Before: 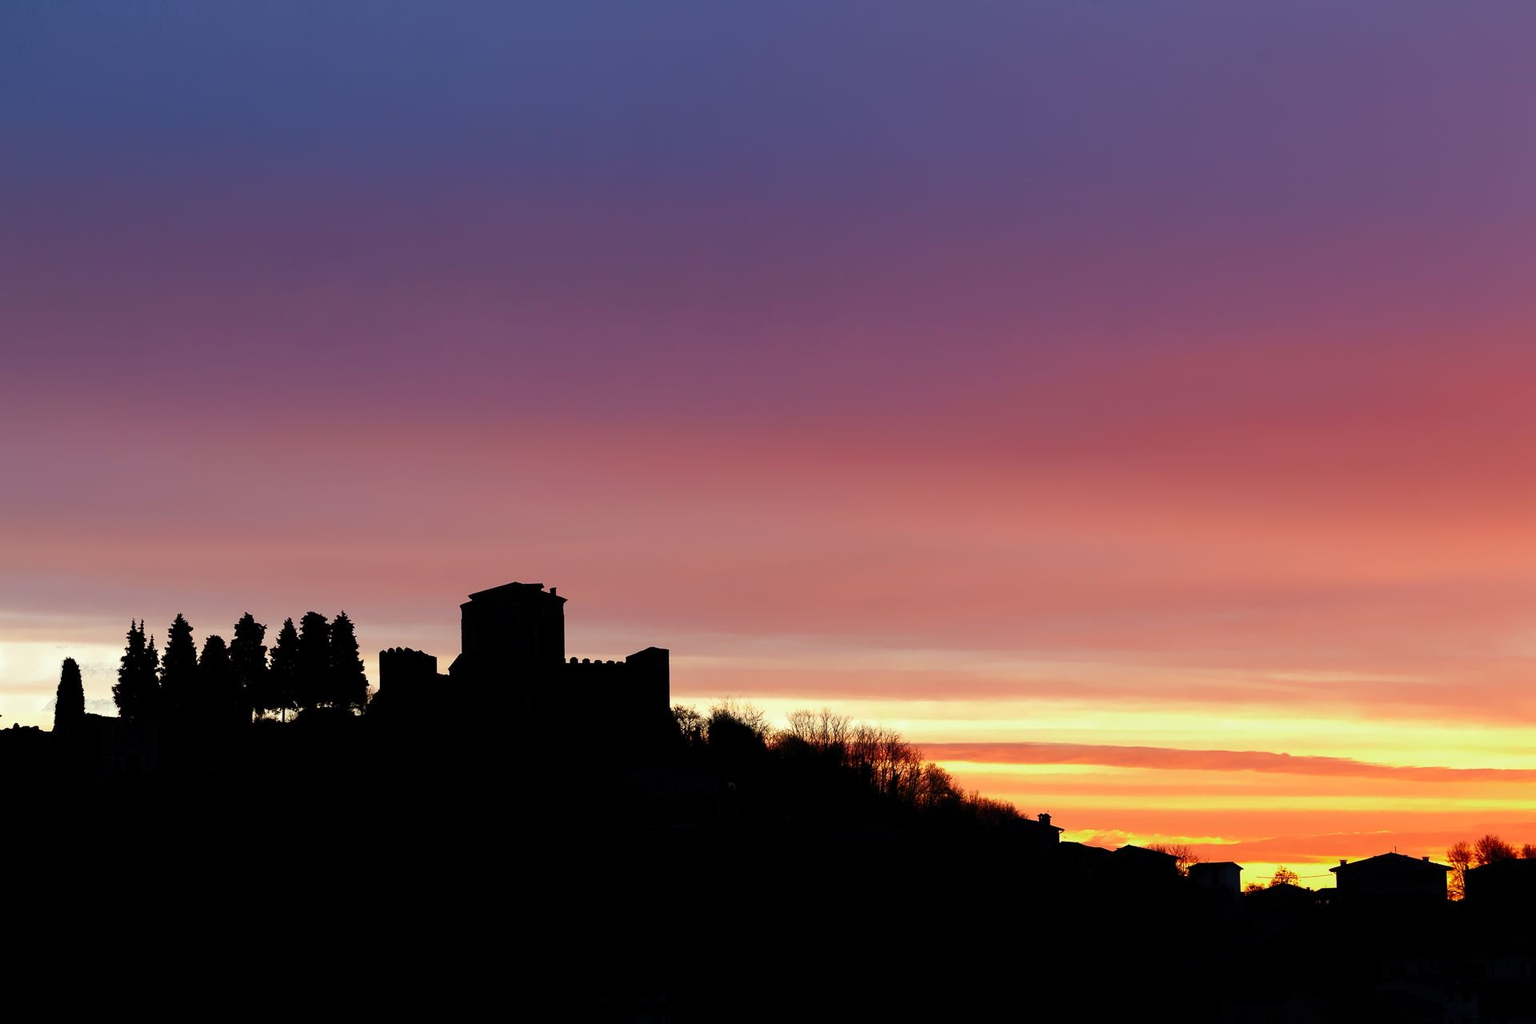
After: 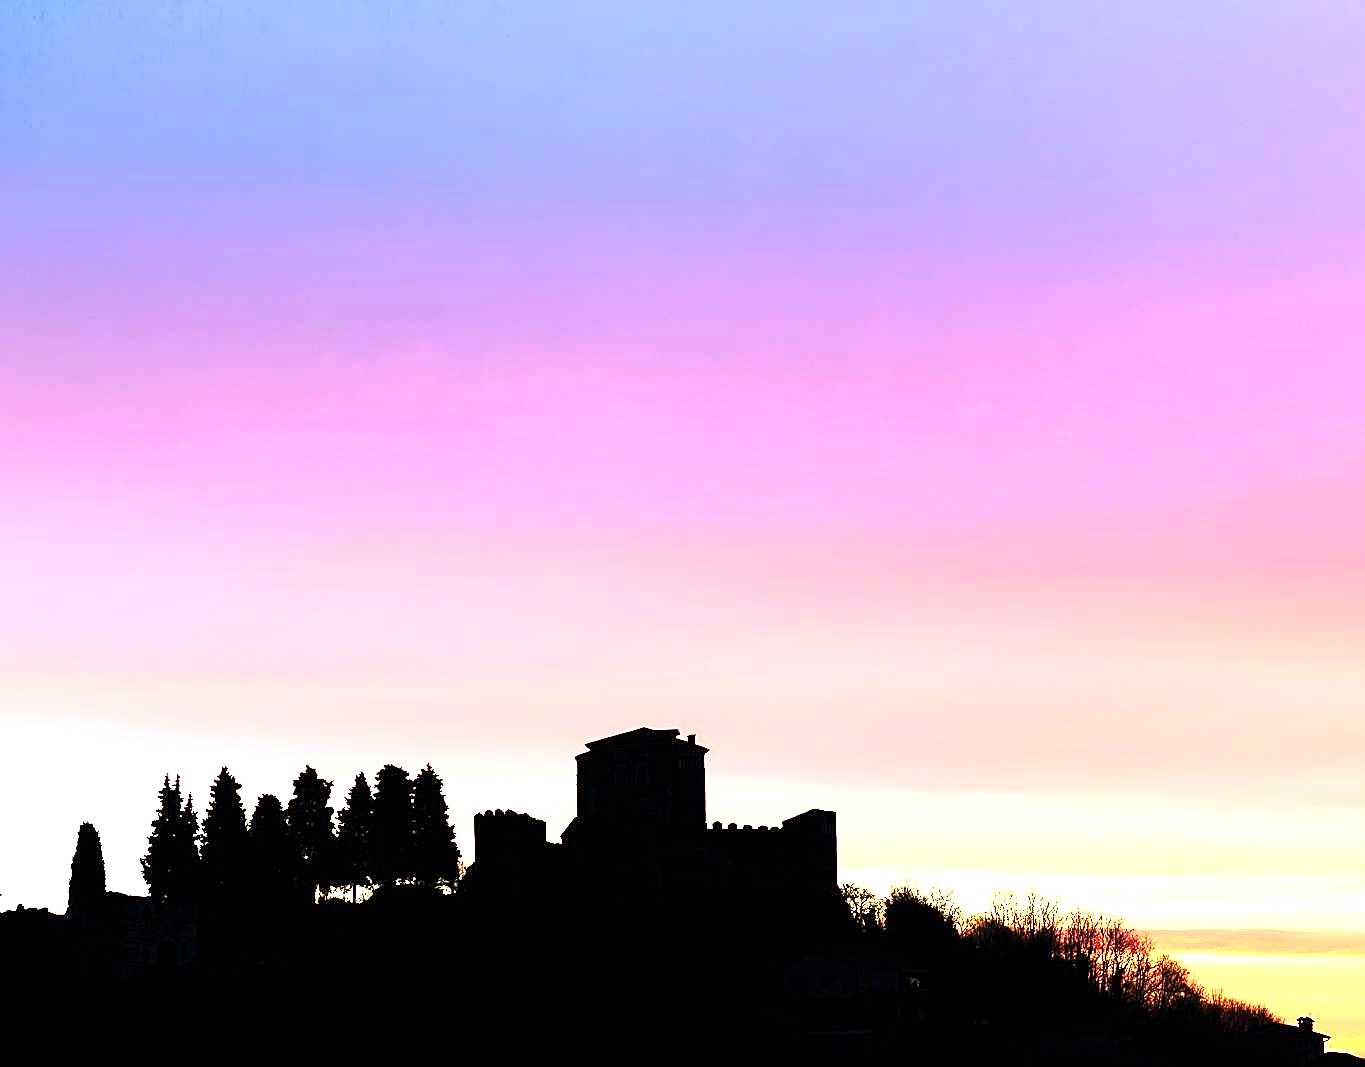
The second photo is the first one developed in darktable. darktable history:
tone curve: curves: ch0 [(0, 0) (0.004, 0.001) (0.133, 0.078) (0.325, 0.241) (0.832, 0.917) (1, 1)], color space Lab, linked channels, preserve colors none
crop: right 28.885%, bottom 16.626%
sharpen: radius 1.4, amount 1.25, threshold 0.7
exposure: exposure 2.25 EV, compensate highlight preservation false
